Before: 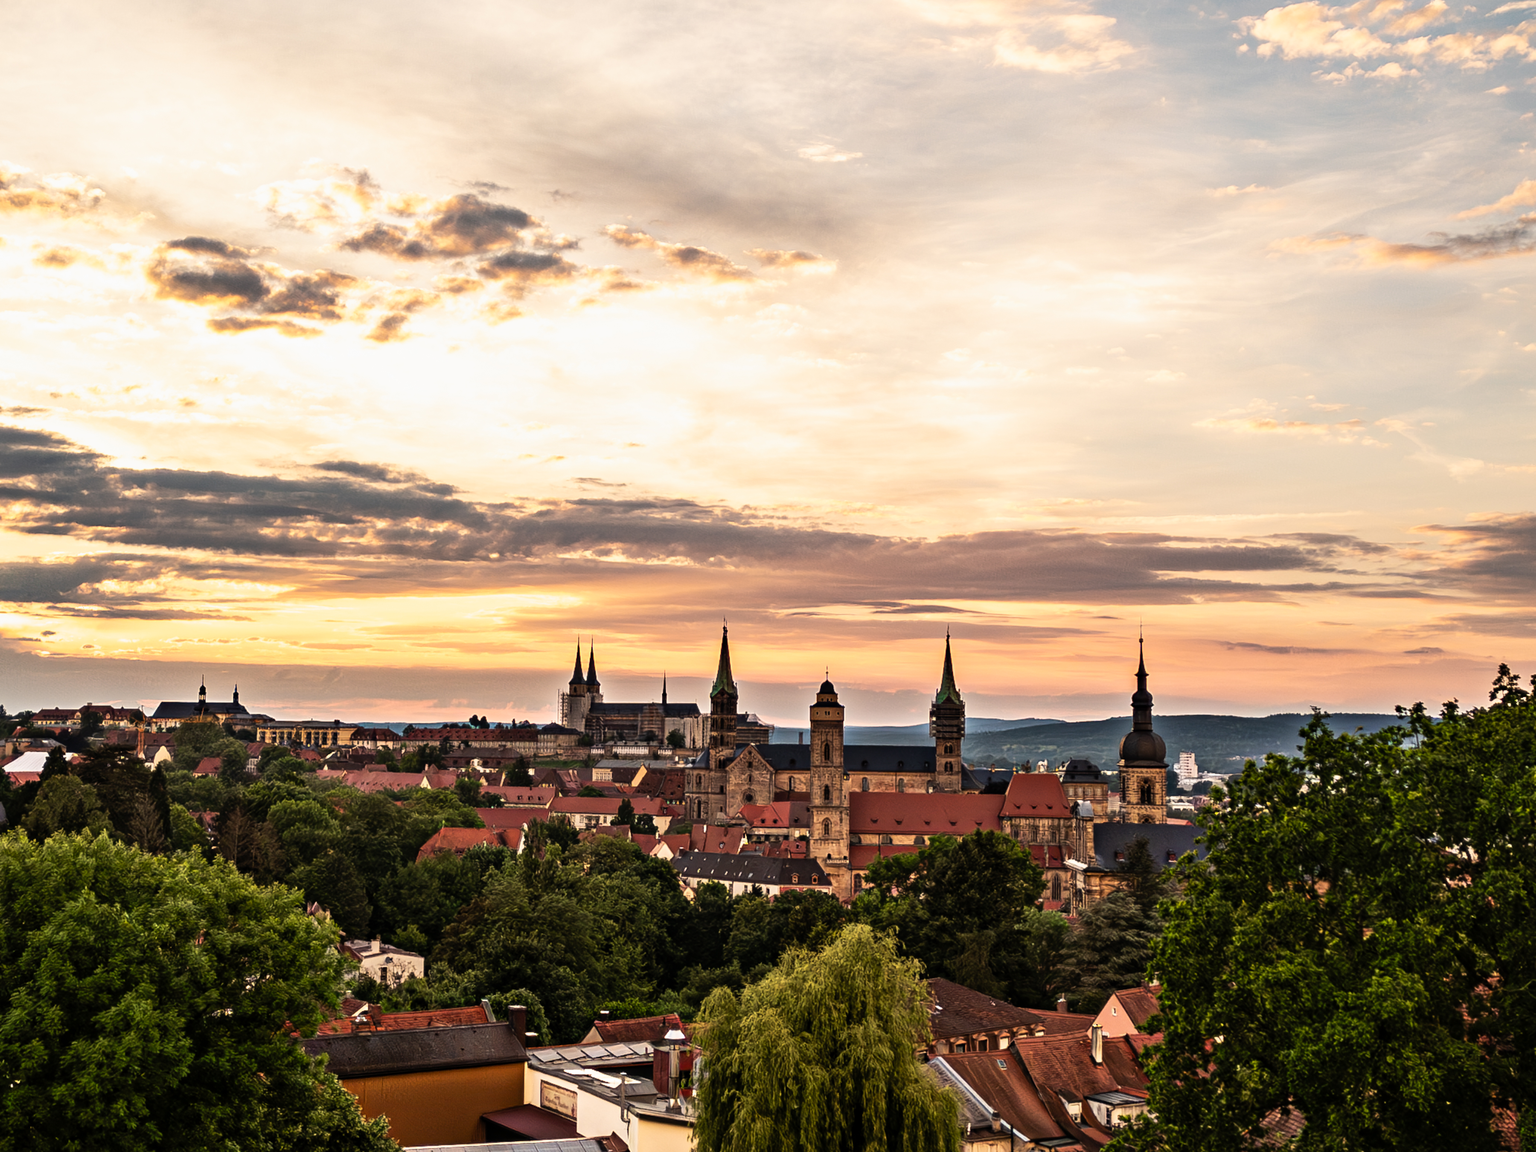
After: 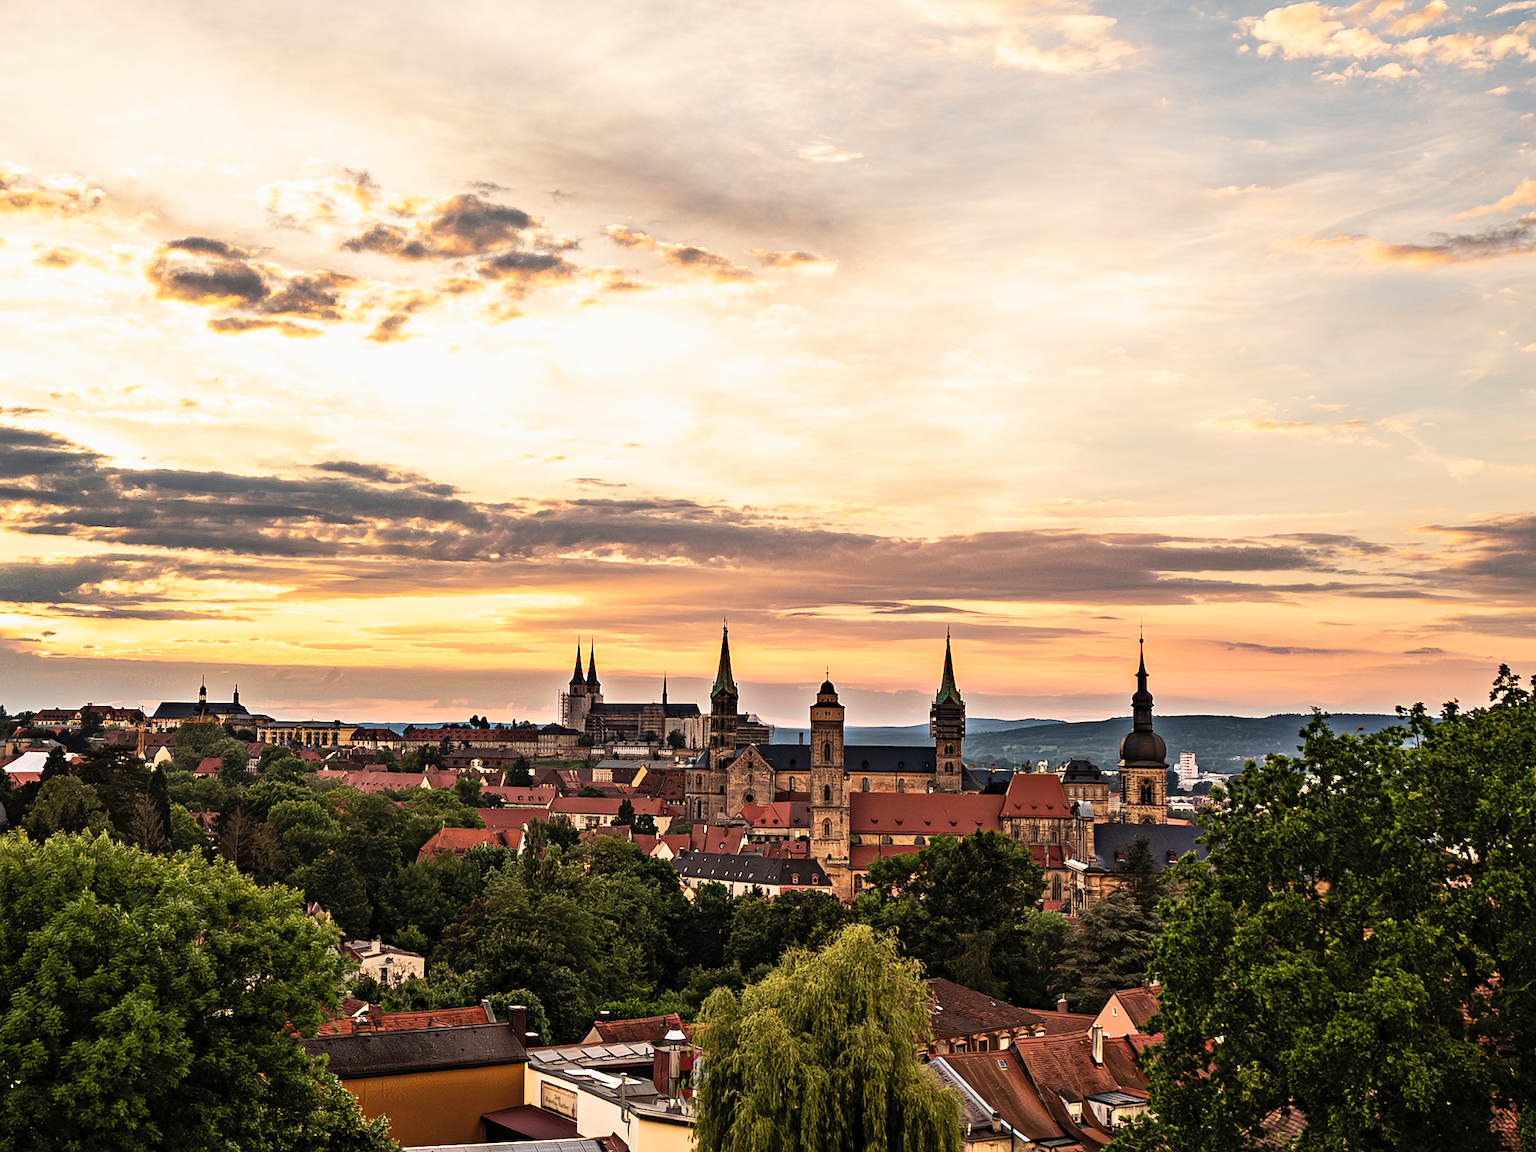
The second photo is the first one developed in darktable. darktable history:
contrast brightness saturation: contrast 0.048, brightness 0.067, saturation 0.005
sharpen: on, module defaults
haze removal: compatibility mode true, adaptive false
